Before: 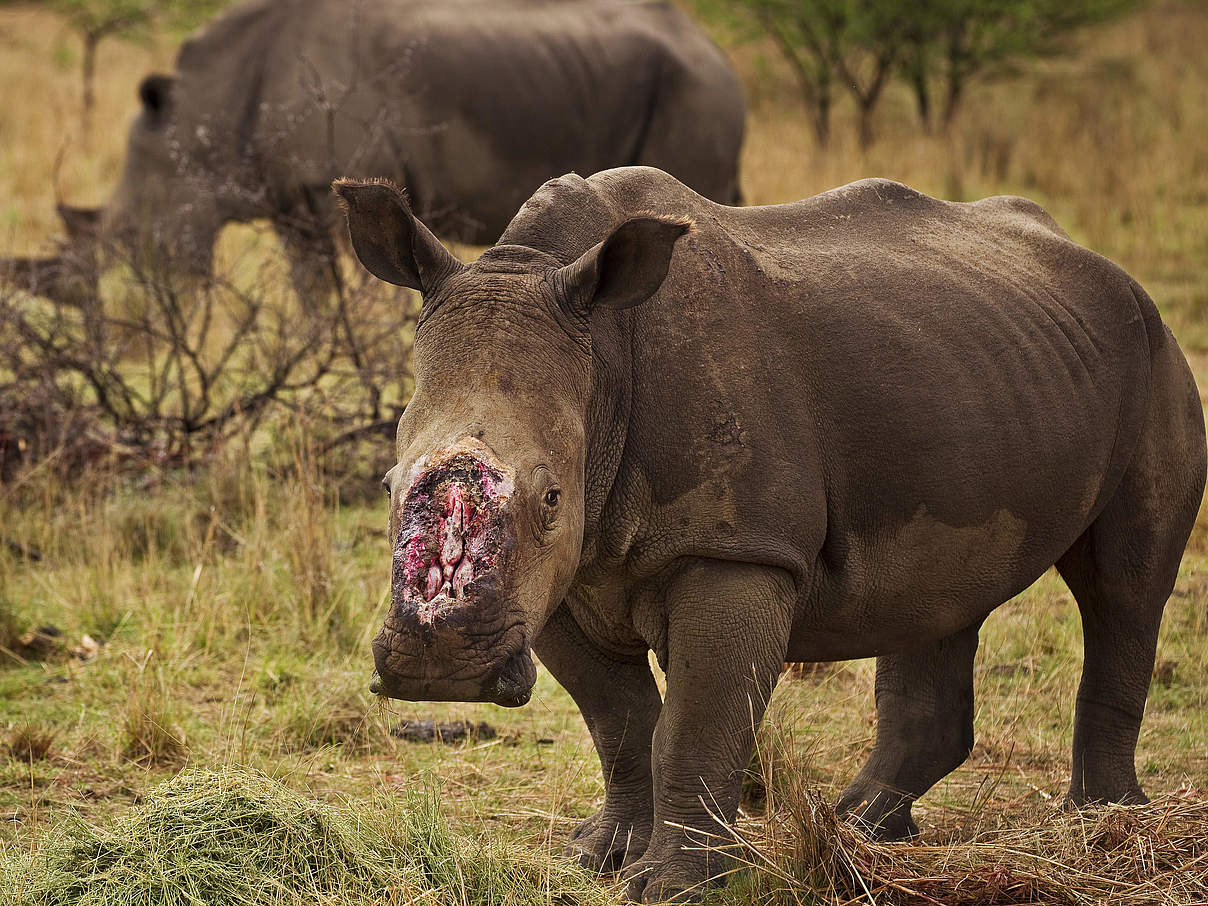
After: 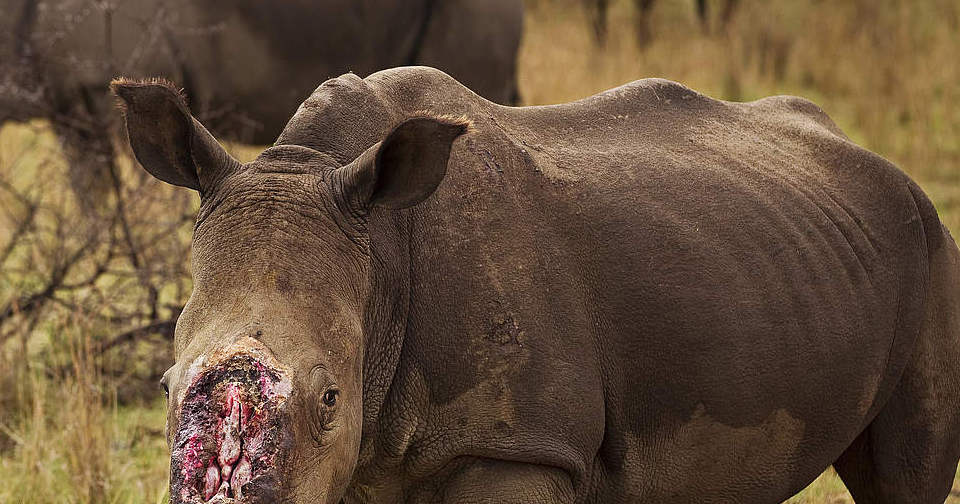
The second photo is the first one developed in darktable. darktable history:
tone equalizer: on, module defaults
crop: left 18.38%, top 11.092%, right 2.134%, bottom 33.217%
